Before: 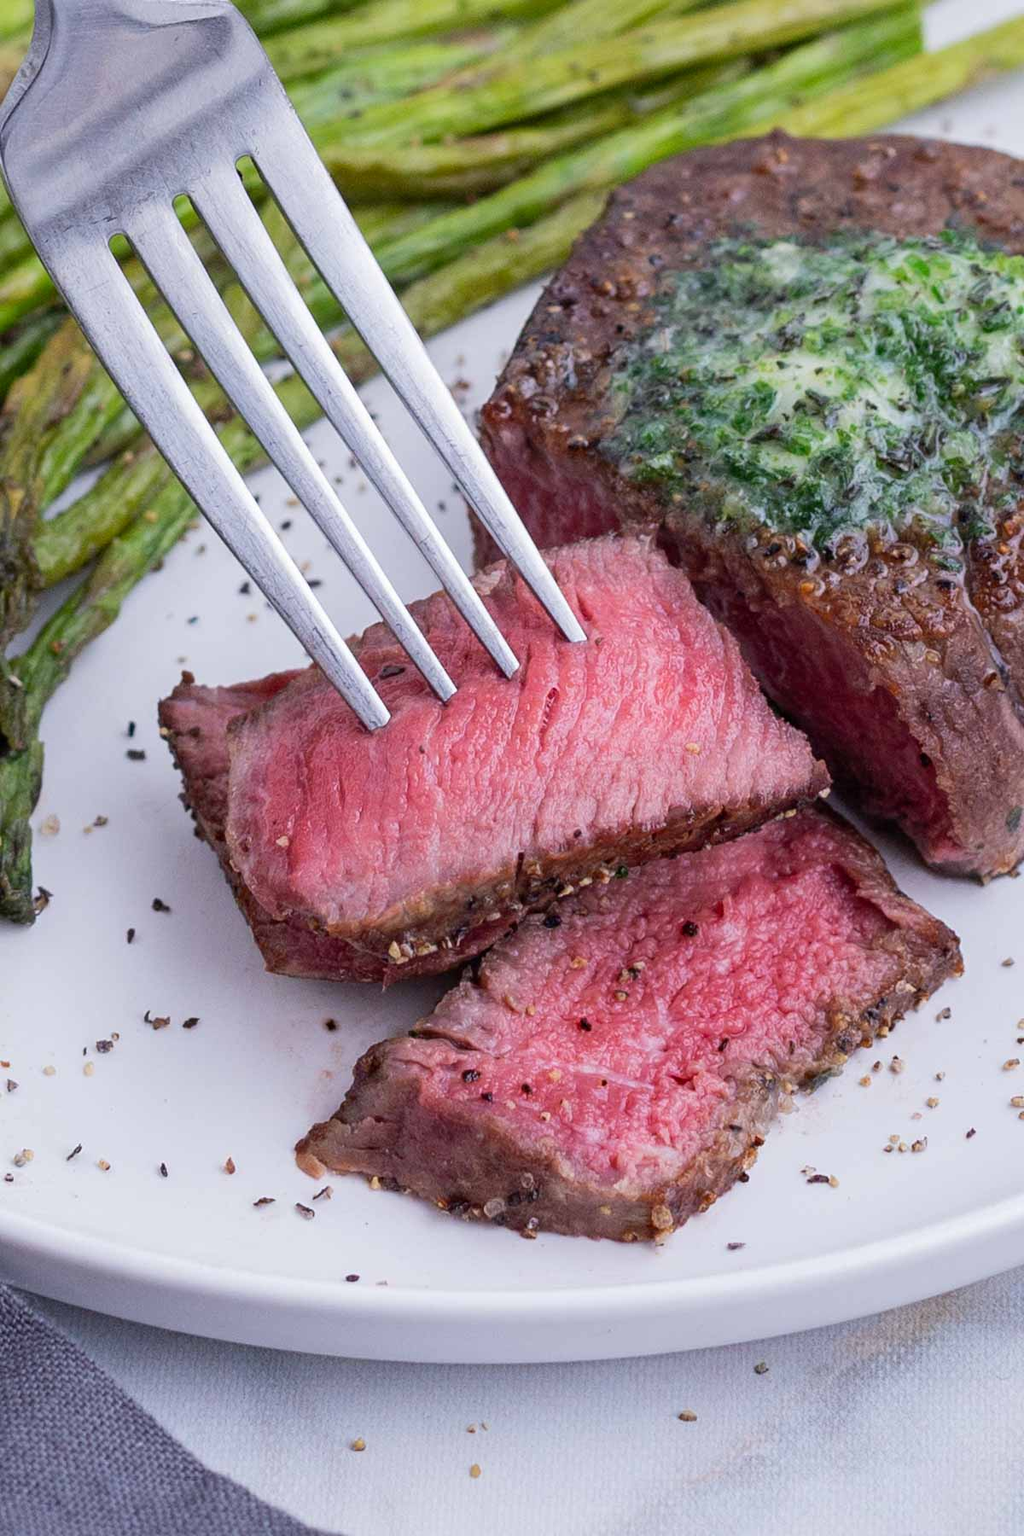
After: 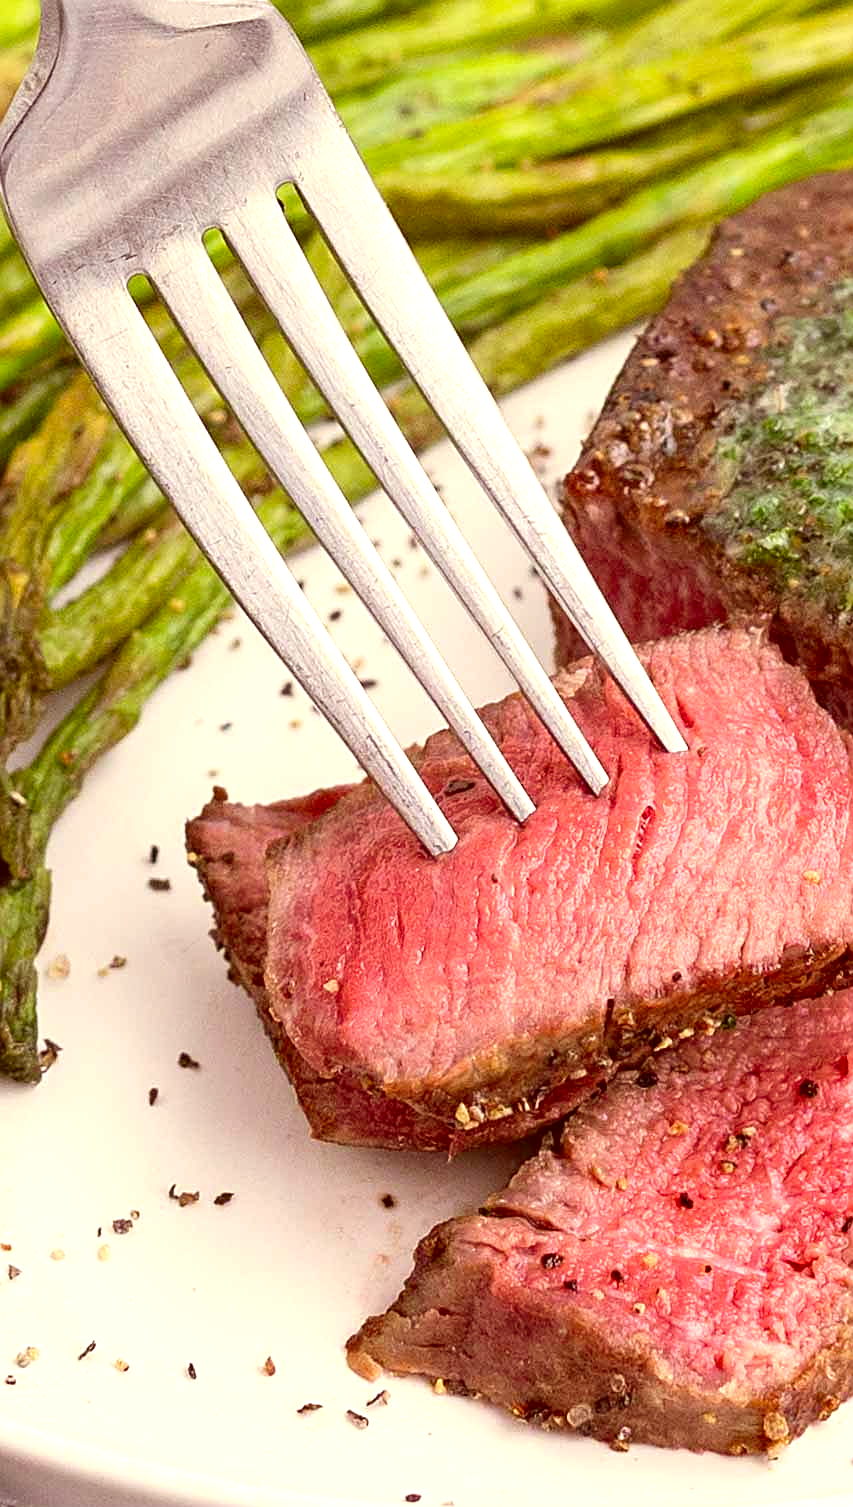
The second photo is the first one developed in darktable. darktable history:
exposure: black level correction 0, exposure 0.697 EV, compensate highlight preservation false
sharpen: on, module defaults
crop: right 28.873%, bottom 16.251%
color correction: highlights a* 1.07, highlights b* 24.74, shadows a* 16.28, shadows b* 24.81
